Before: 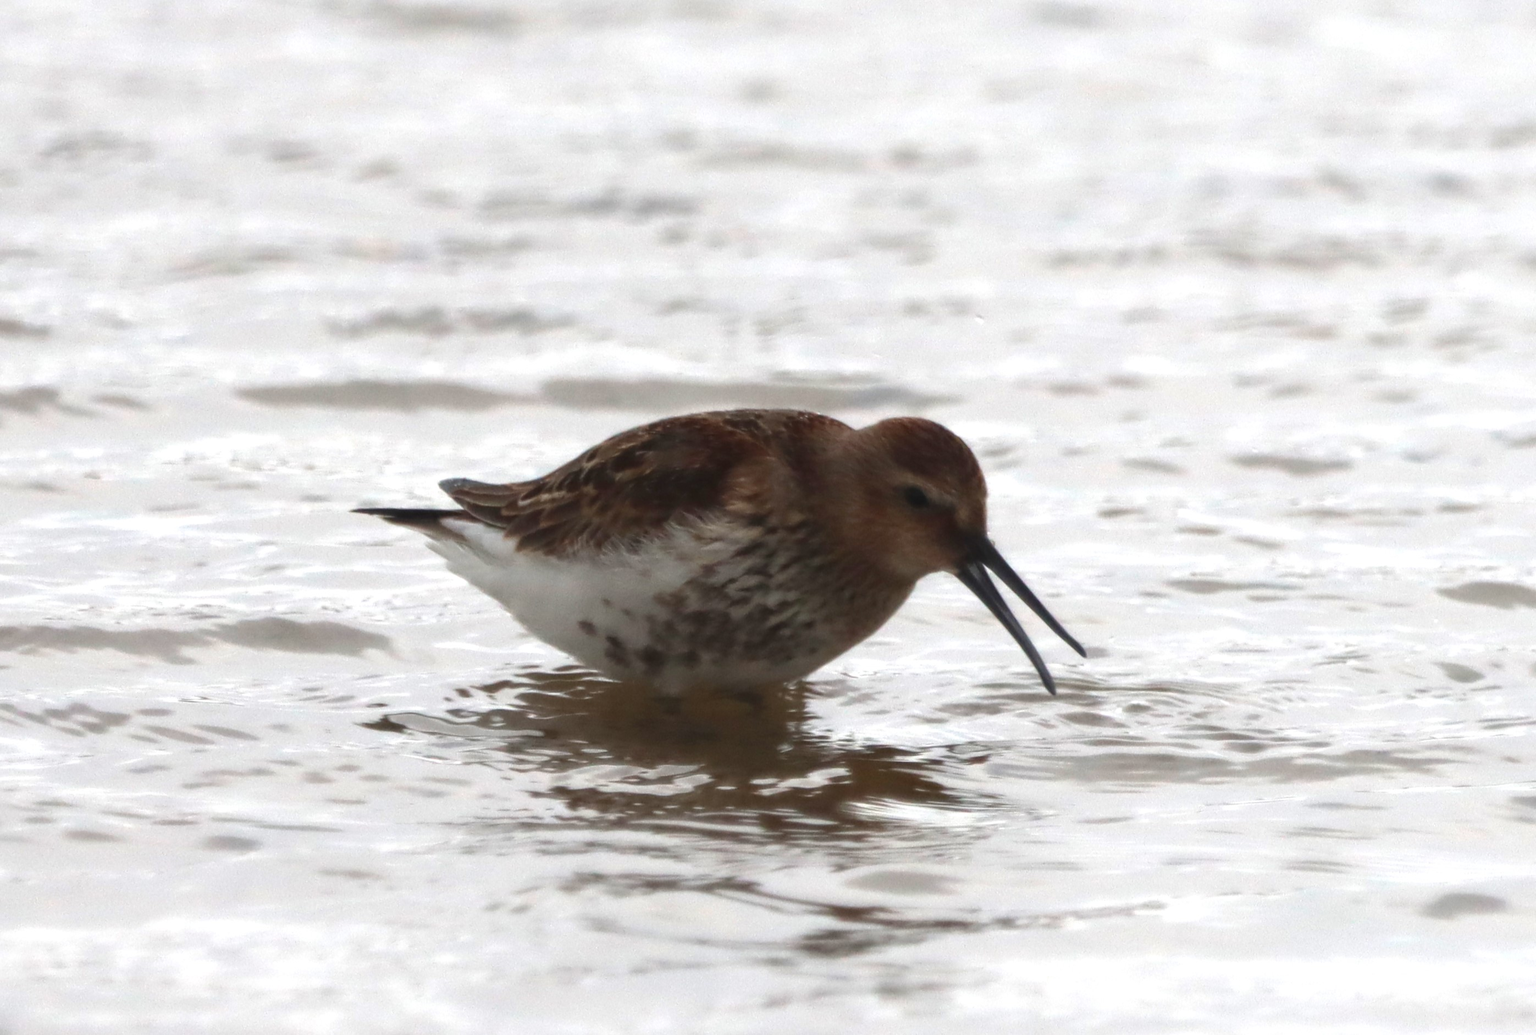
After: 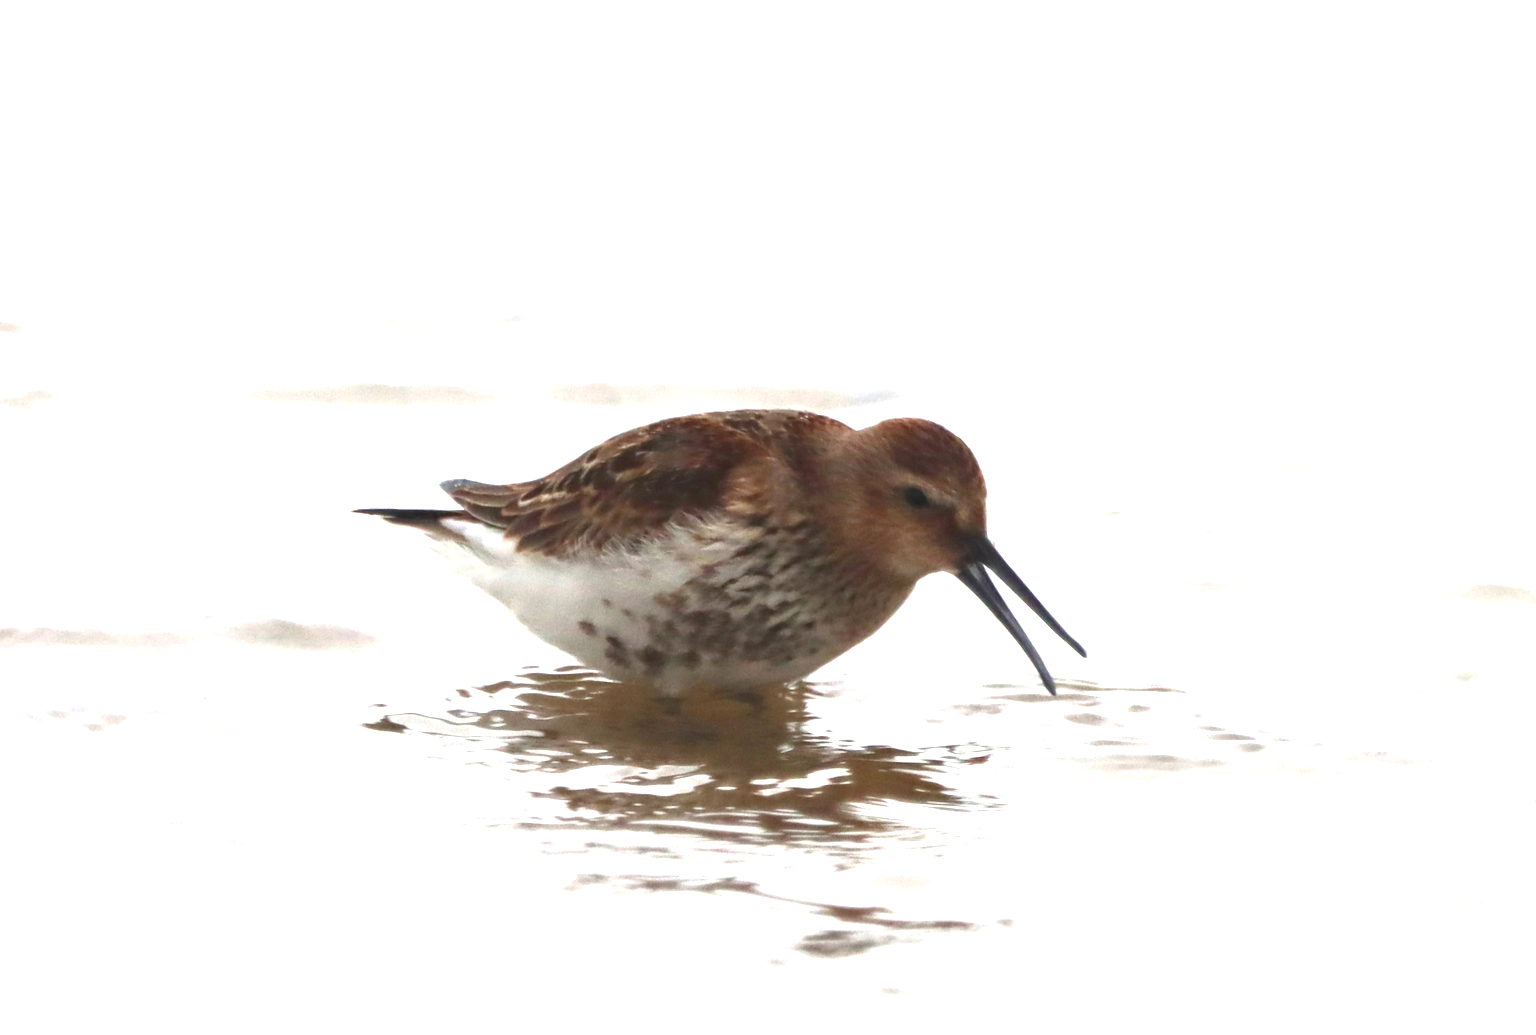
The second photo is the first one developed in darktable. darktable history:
exposure: black level correction 0, exposure 1.388 EV, compensate highlight preservation false
haze removal: compatibility mode true, adaptive false
